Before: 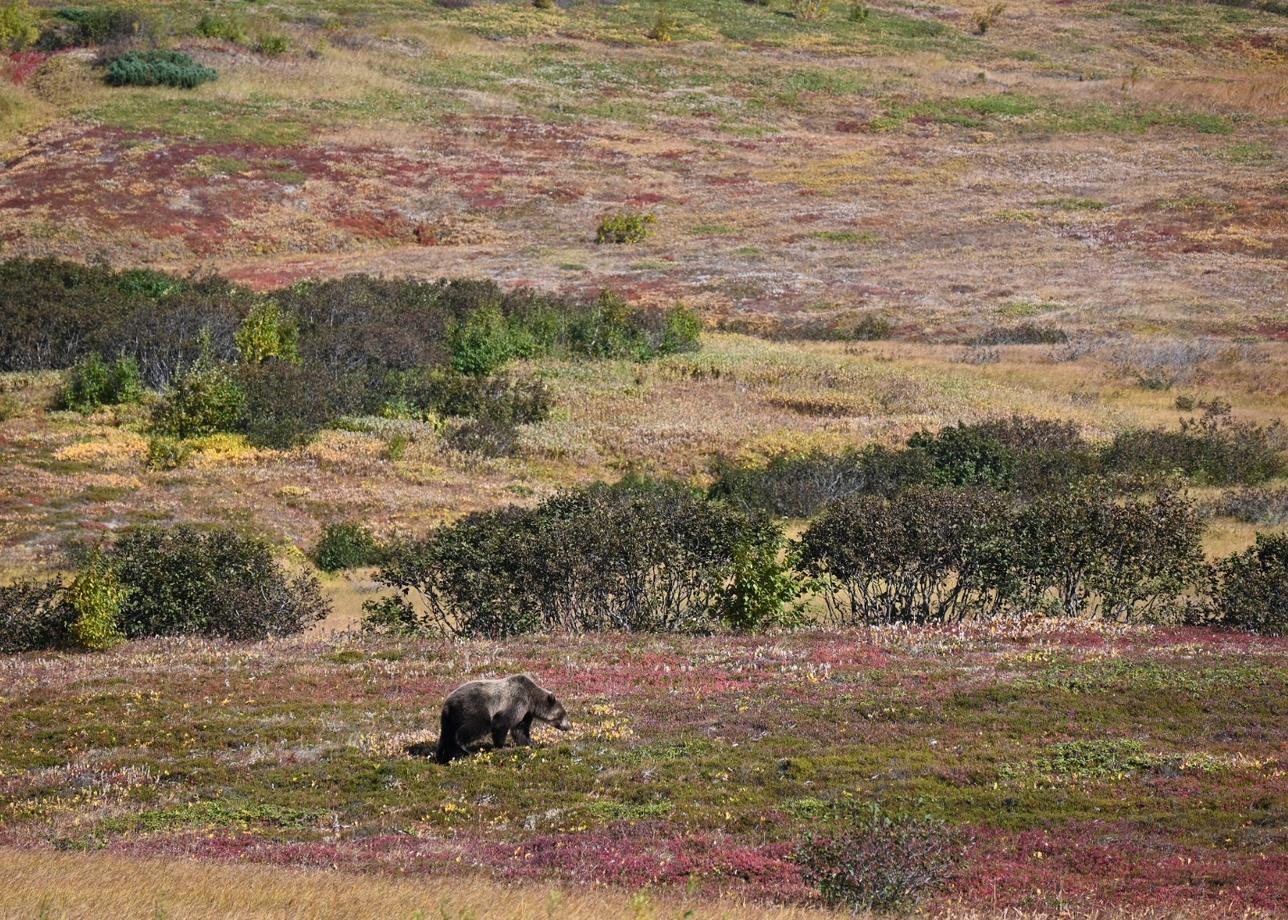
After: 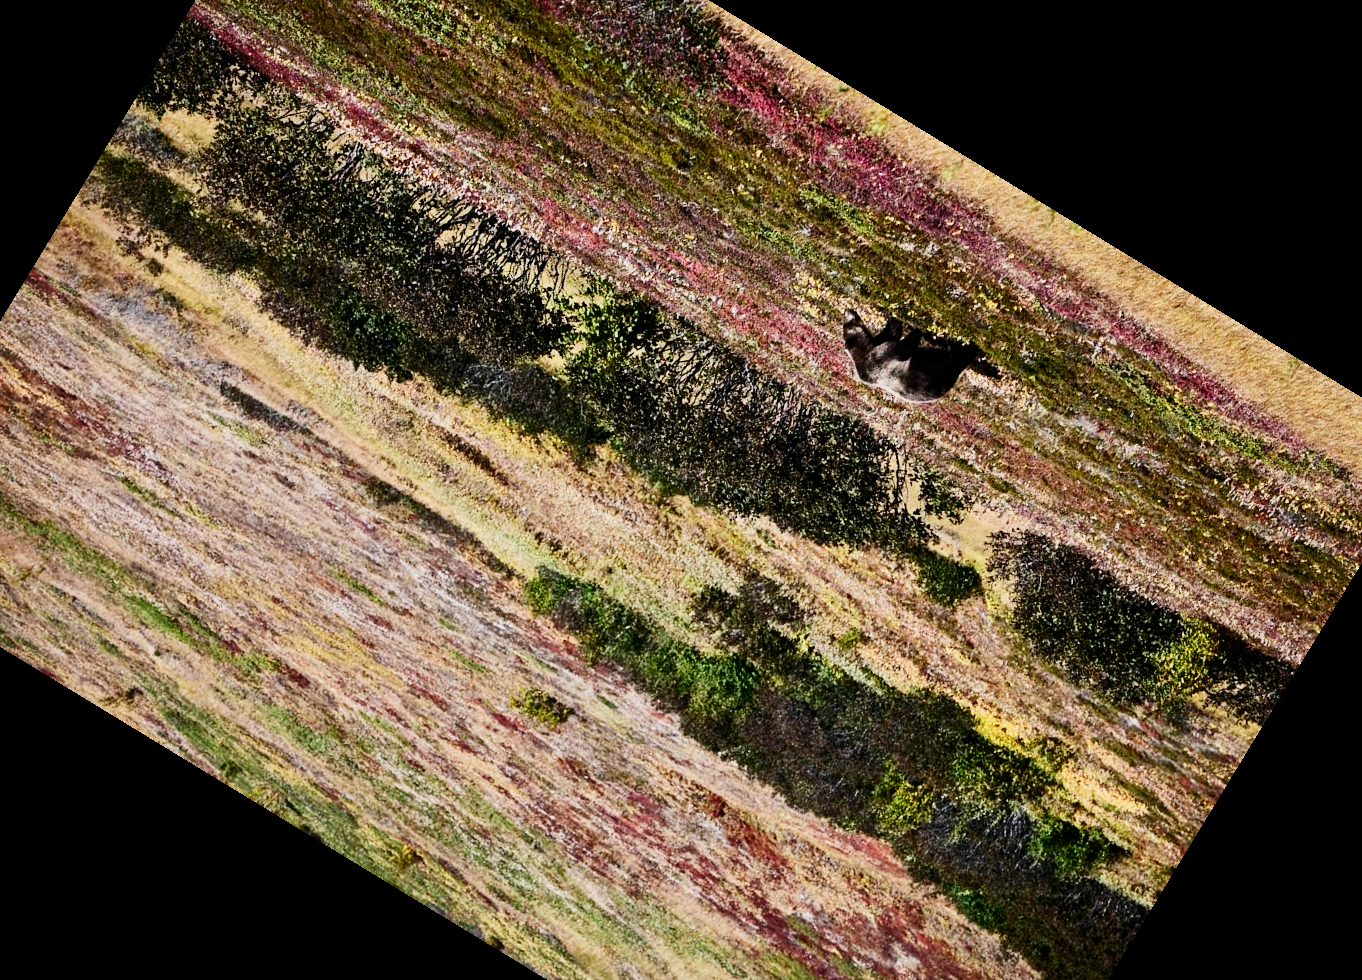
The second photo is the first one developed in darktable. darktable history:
sigmoid: contrast 2, skew -0.2, preserve hue 0%, red attenuation 0.1, red rotation 0.035, green attenuation 0.1, green rotation -0.017, blue attenuation 0.15, blue rotation -0.052, base primaries Rec2020
crop and rotate: angle 148.68°, left 9.111%, top 15.603%, right 4.588%, bottom 17.041%
contrast brightness saturation: contrast 0.22
